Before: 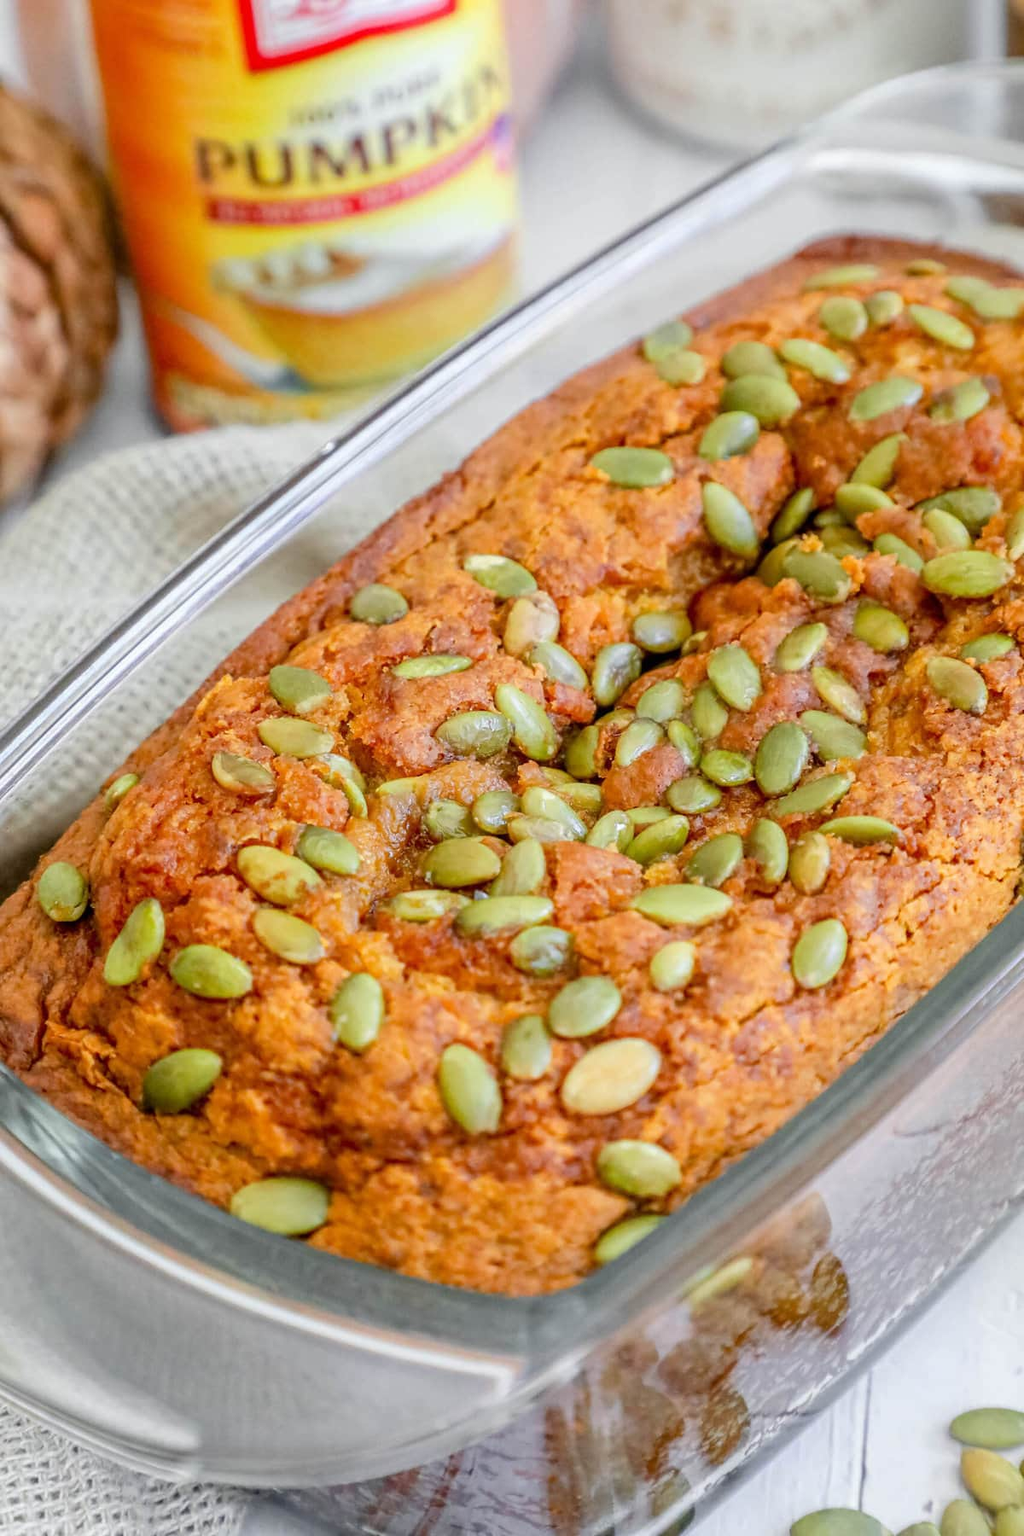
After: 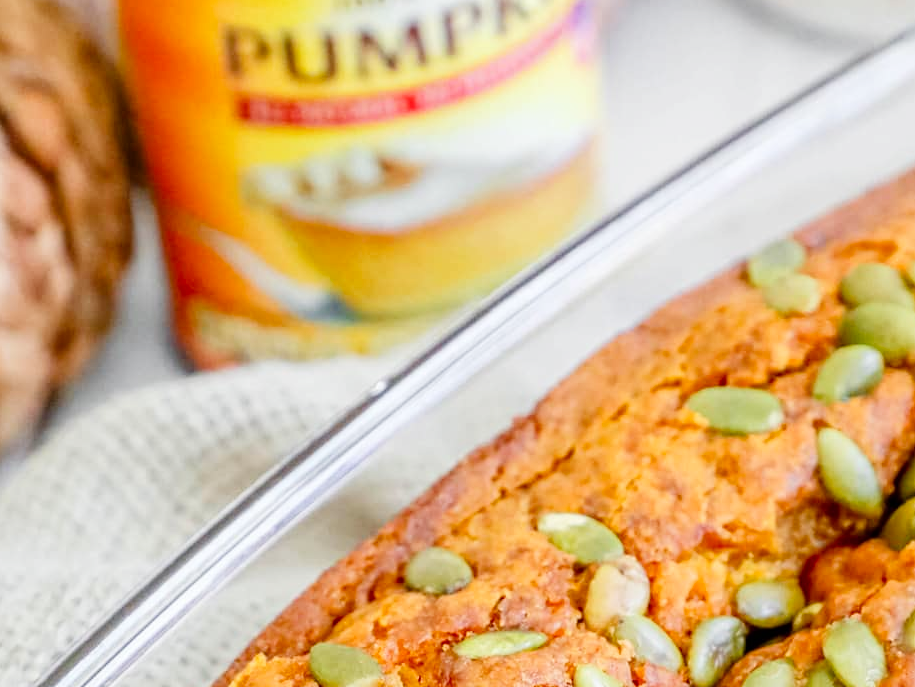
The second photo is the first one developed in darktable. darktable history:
tone equalizer: on, module defaults
crop: left 0.55%, top 7.634%, right 23.183%, bottom 54.164%
tone curve: curves: ch0 [(0, 0) (0.004, 0.001) (0.133, 0.112) (0.325, 0.362) (0.832, 0.893) (1, 1)], preserve colors none
